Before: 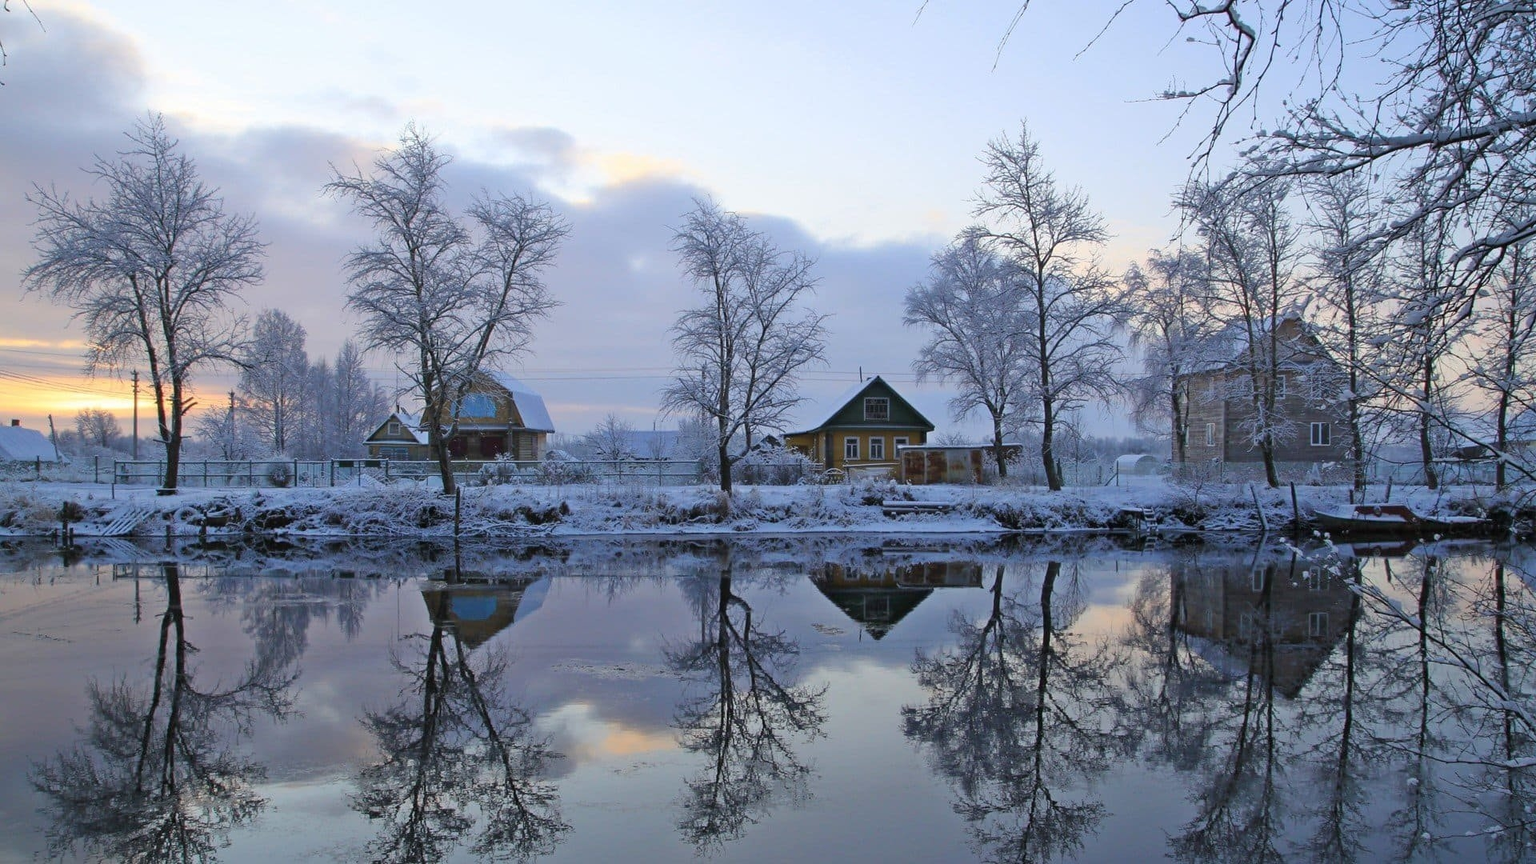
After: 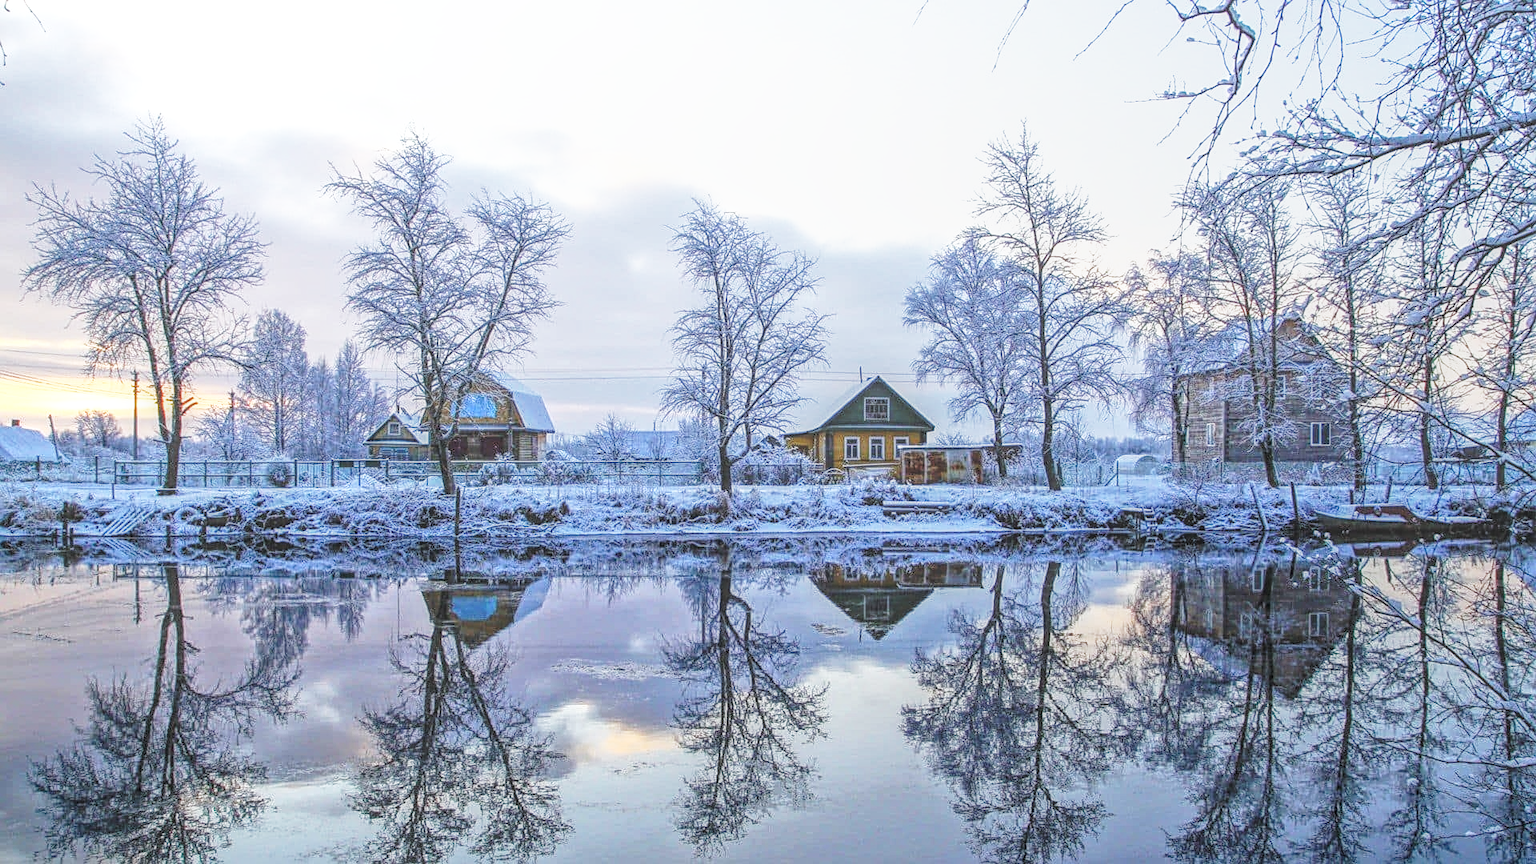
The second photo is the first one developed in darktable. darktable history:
base curve: curves: ch0 [(0, 0) (0.026, 0.03) (0.109, 0.232) (0.351, 0.748) (0.669, 0.968) (1, 1)], preserve colors none
sharpen: on, module defaults
local contrast: highlights 20%, shadows 30%, detail 200%, midtone range 0.2
